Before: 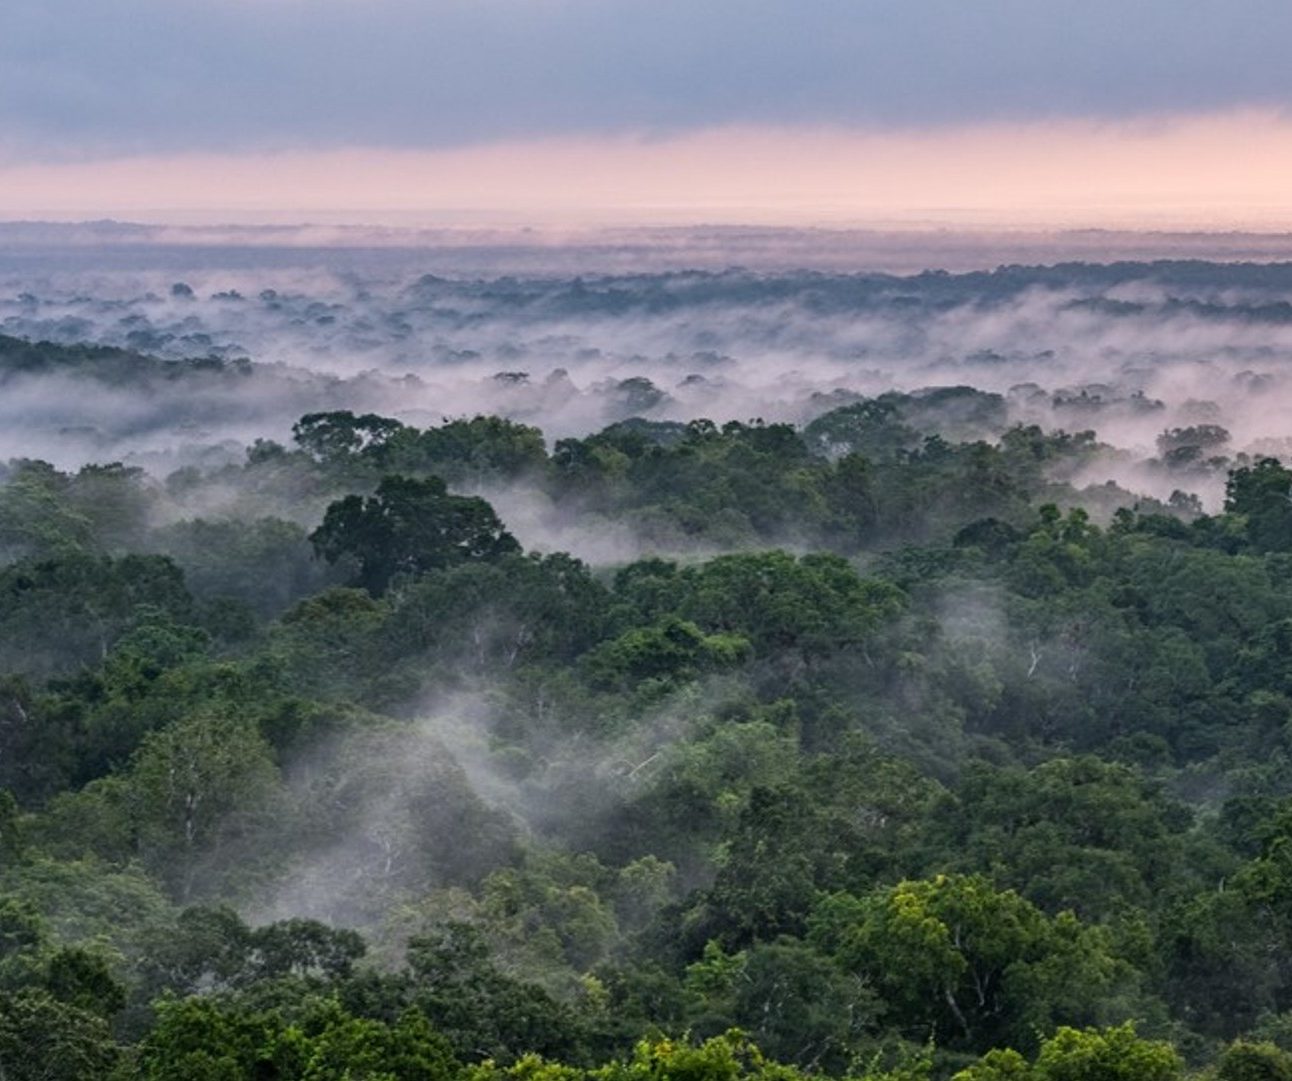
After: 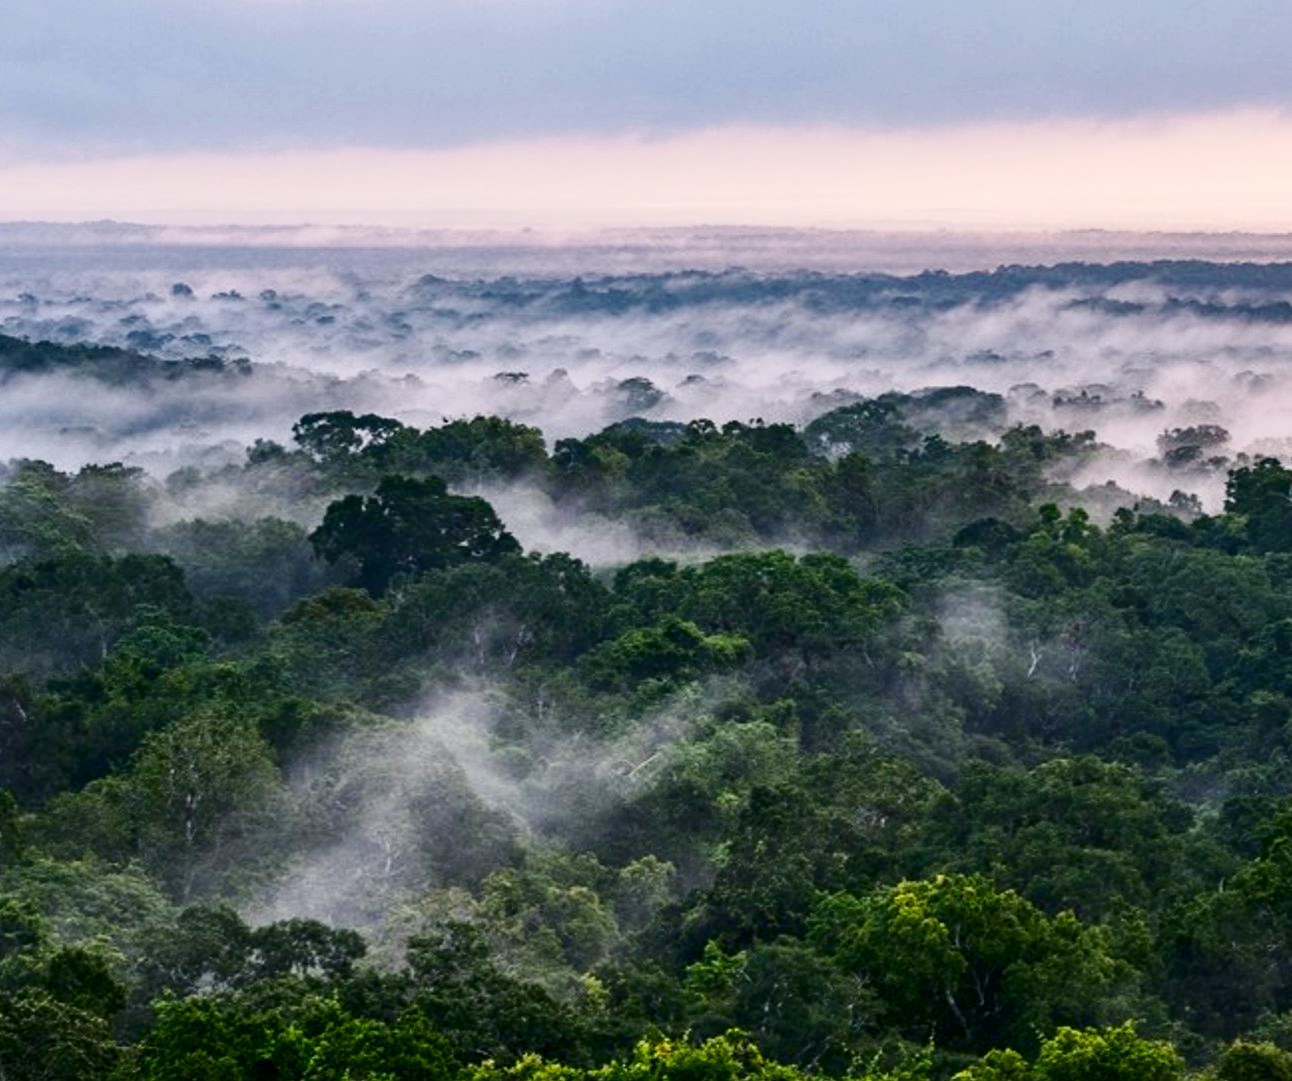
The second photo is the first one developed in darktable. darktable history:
tone curve: curves: ch0 [(0, 0) (0.003, 0.004) (0.011, 0.014) (0.025, 0.032) (0.044, 0.057) (0.069, 0.089) (0.1, 0.128) (0.136, 0.174) (0.177, 0.227) (0.224, 0.287) (0.277, 0.354) (0.335, 0.427) (0.399, 0.507) (0.468, 0.582) (0.543, 0.653) (0.623, 0.726) (0.709, 0.799) (0.801, 0.876) (0.898, 0.937) (1, 1)], preserve colors none
contrast brightness saturation: contrast 0.205, brightness -0.101, saturation 0.104
